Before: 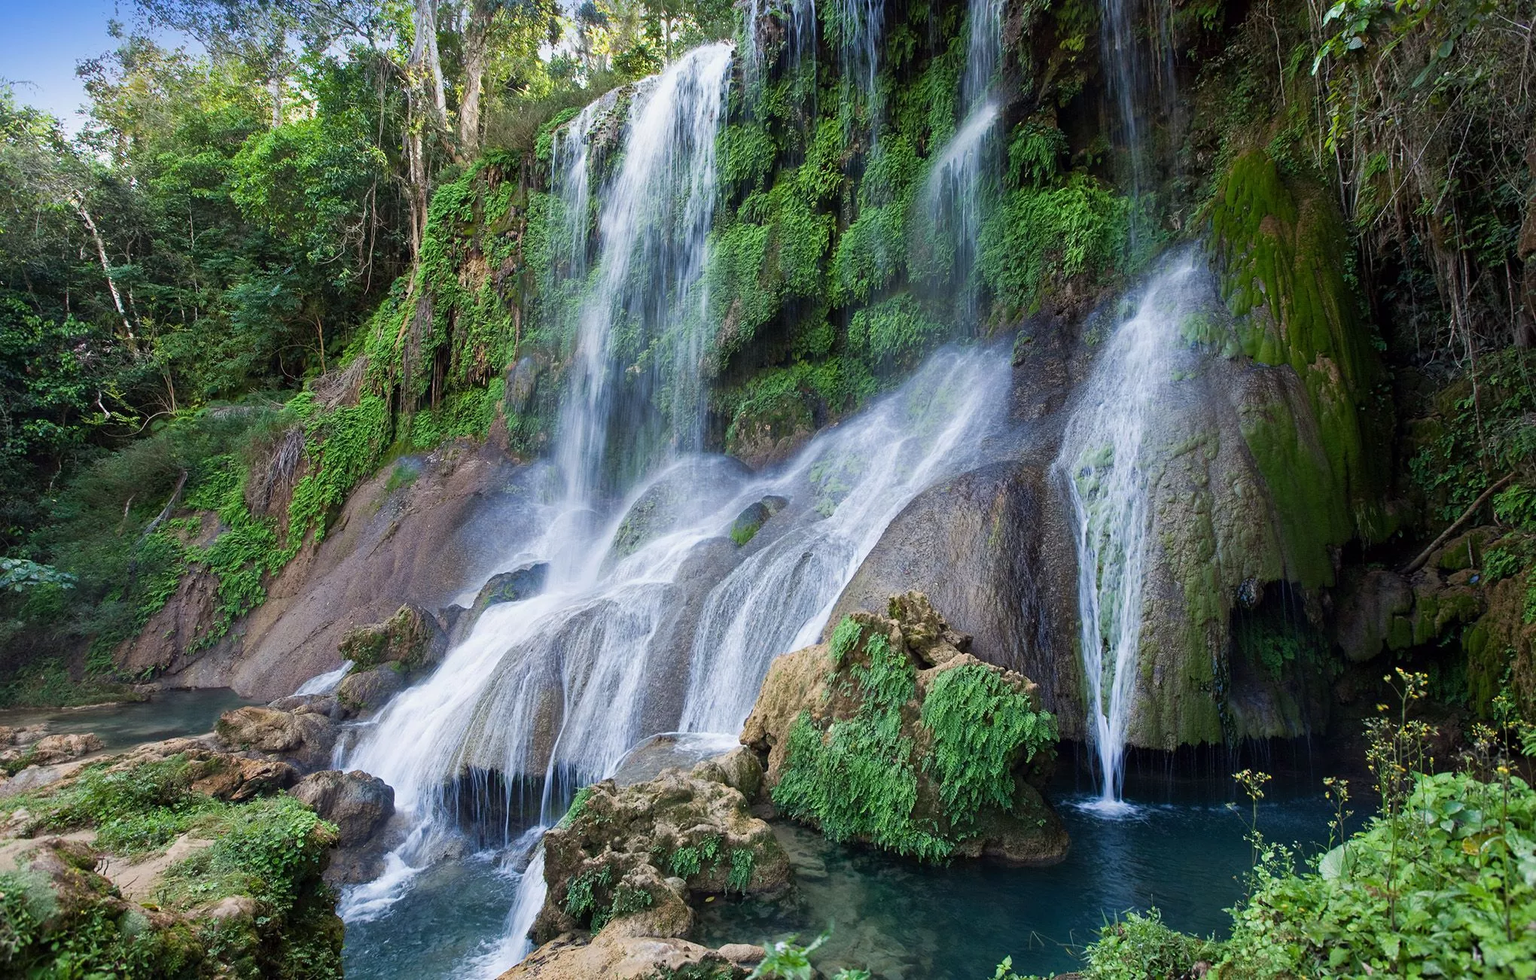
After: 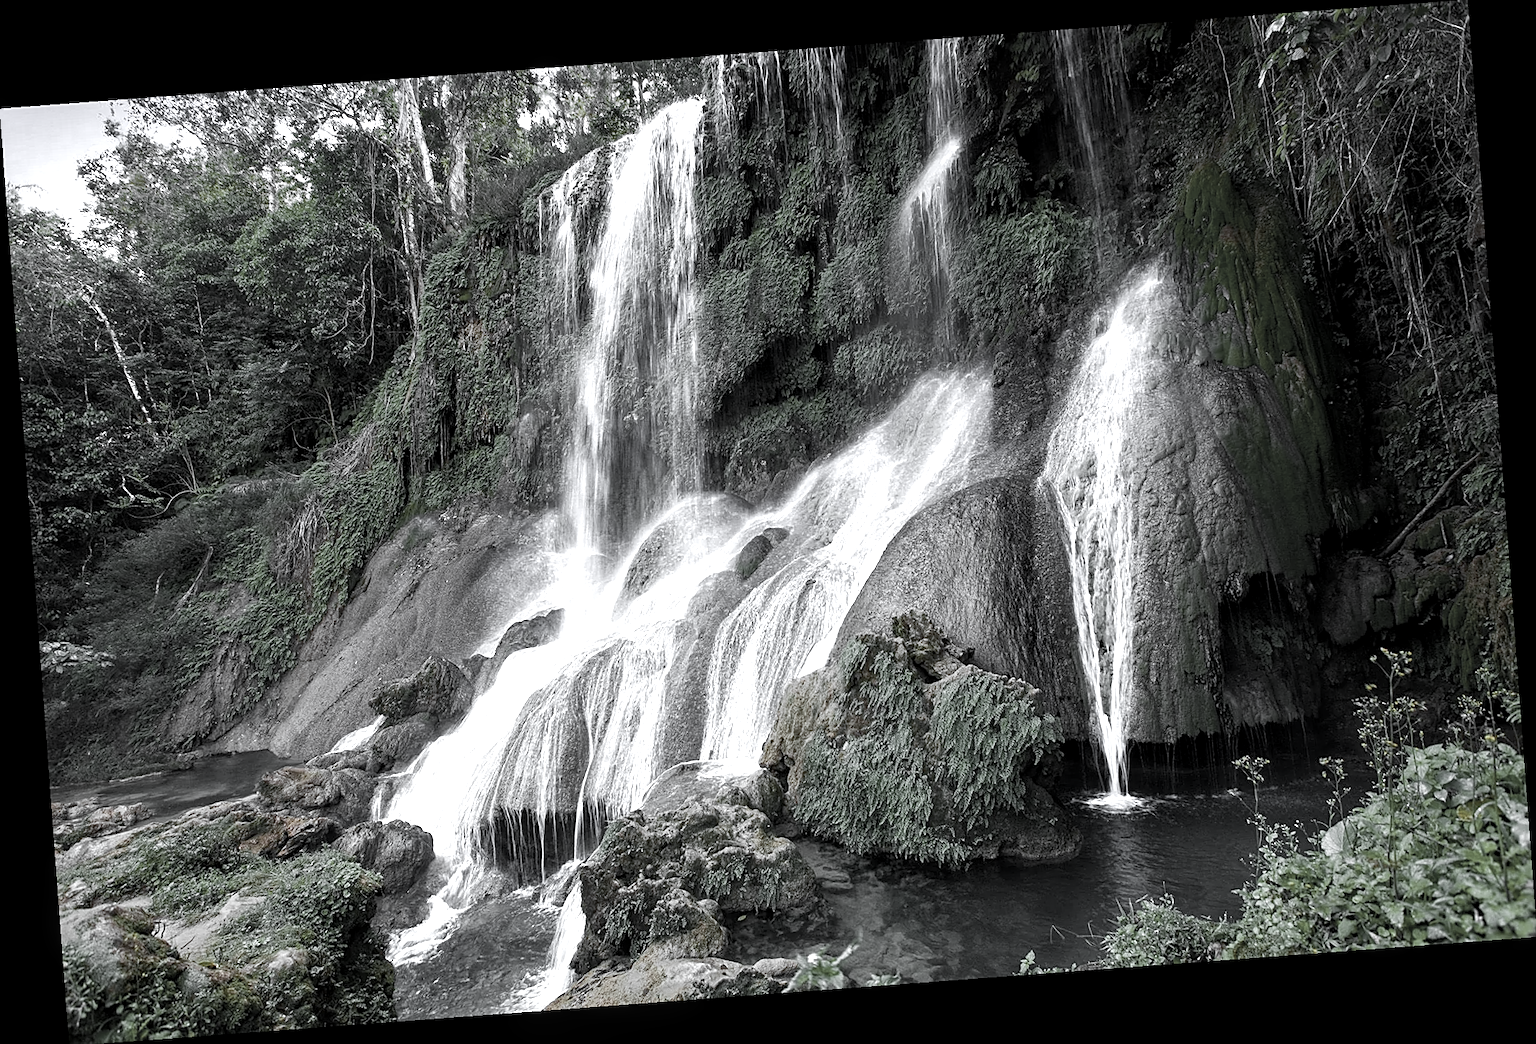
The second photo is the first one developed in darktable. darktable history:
sharpen: on, module defaults
rotate and perspective: rotation -4.25°, automatic cropping off
color calibration: illuminant F (fluorescent), F source F9 (Cool White Deluxe 4150 K) – high CRI, x 0.374, y 0.373, temperature 4158.34 K
local contrast: on, module defaults
color balance rgb: perceptual saturation grading › global saturation 30%, global vibrance 20%
graduated density: hue 238.83°, saturation 50%
color zones: curves: ch0 [(0, 0.613) (0.01, 0.613) (0.245, 0.448) (0.498, 0.529) (0.642, 0.665) (0.879, 0.777) (0.99, 0.613)]; ch1 [(0, 0.035) (0.121, 0.189) (0.259, 0.197) (0.415, 0.061) (0.589, 0.022) (0.732, 0.022) (0.857, 0.026) (0.991, 0.053)]
